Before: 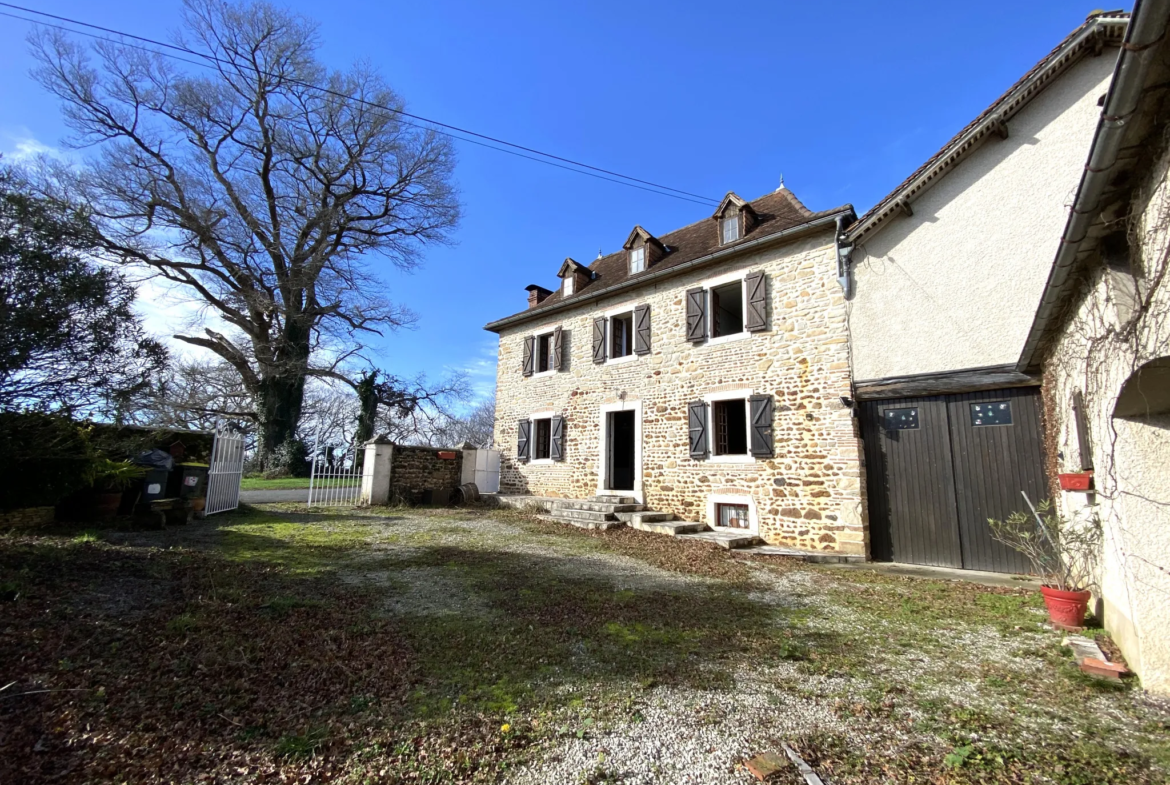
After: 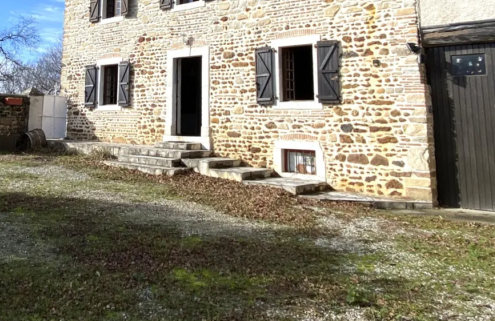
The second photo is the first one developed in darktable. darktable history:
crop: left 37.037%, top 45.152%, right 20.578%, bottom 13.839%
